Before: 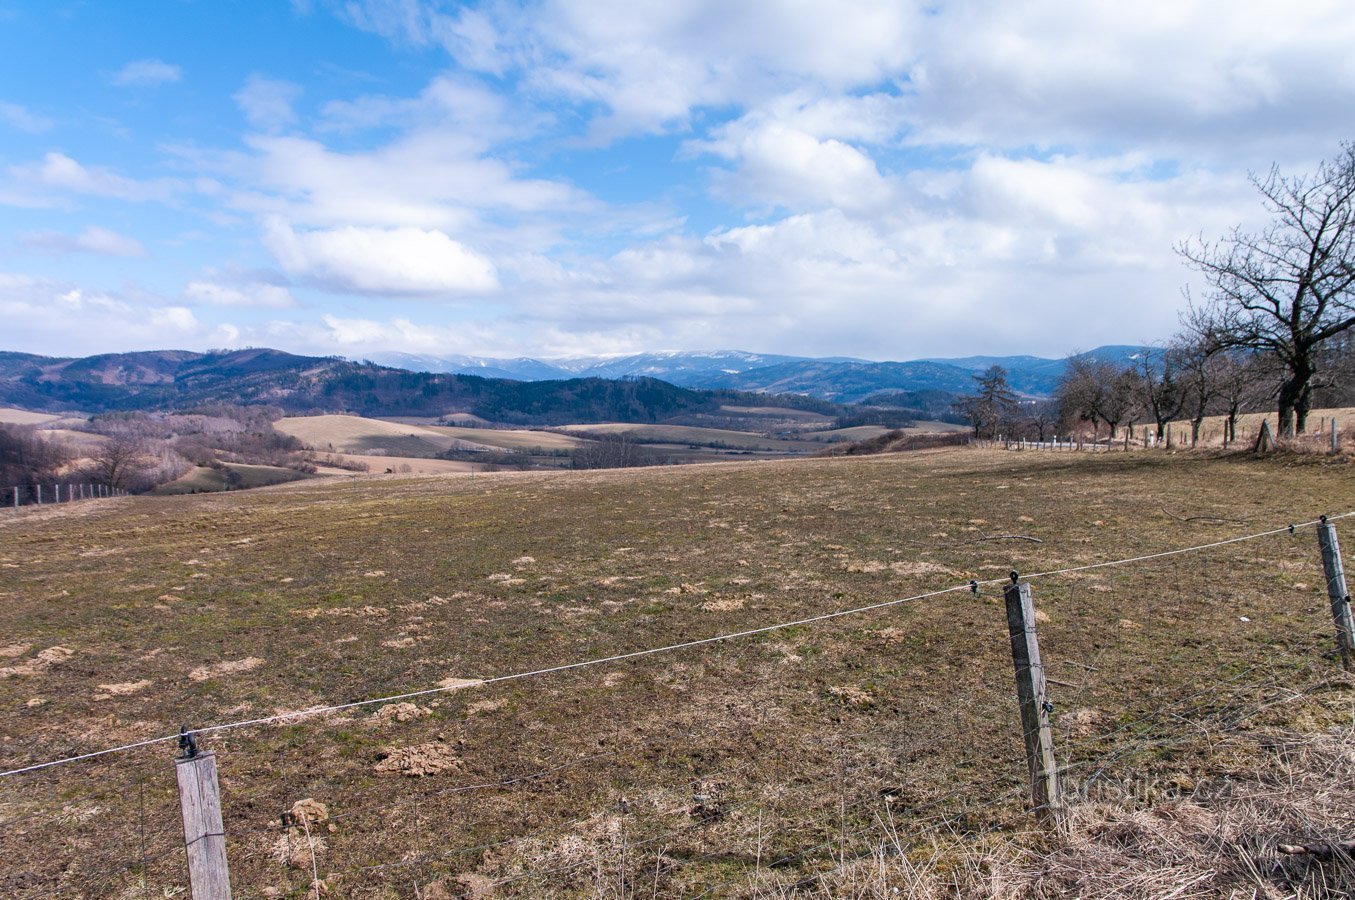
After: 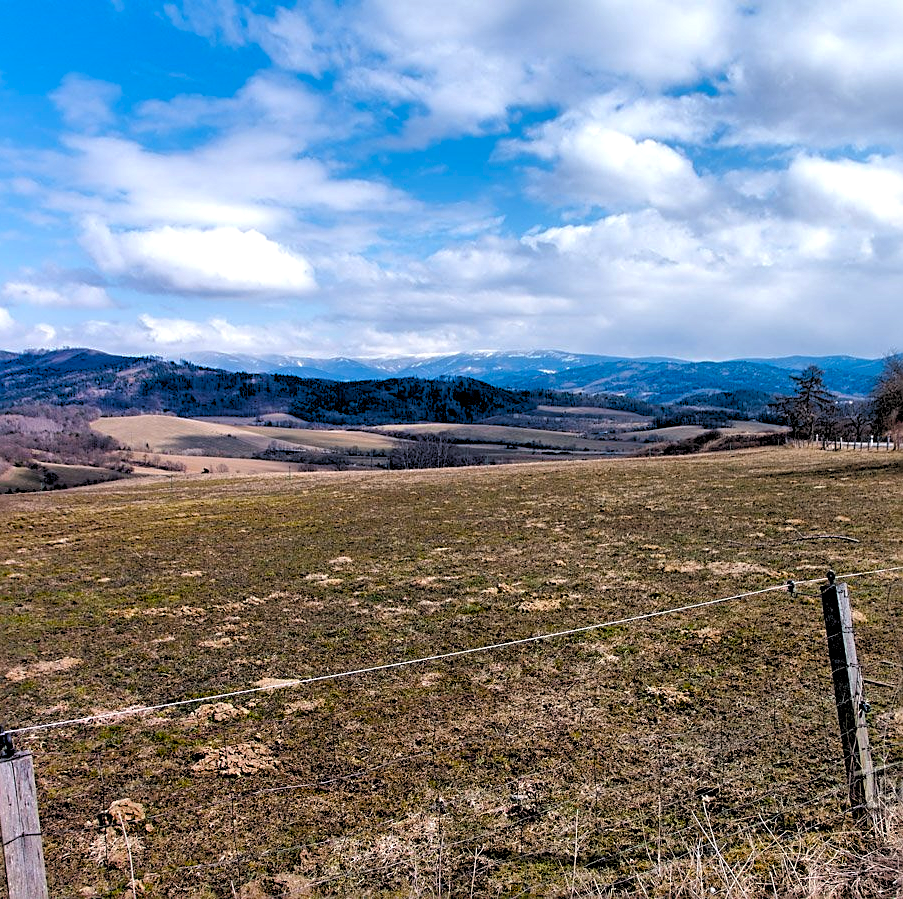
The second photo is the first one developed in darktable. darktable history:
local contrast: mode bilateral grid, contrast 20, coarseness 50, detail 120%, midtone range 0.2
sharpen: on, module defaults
shadows and highlights: shadows 30
color balance rgb: perceptual saturation grading › global saturation 20%, perceptual saturation grading › highlights 2.68%, perceptual saturation grading › shadows 50%
rgb levels: levels [[0.034, 0.472, 0.904], [0, 0.5, 1], [0, 0.5, 1]]
crop and rotate: left 13.537%, right 19.796%
exposure: compensate exposure bias true, compensate highlight preservation false
